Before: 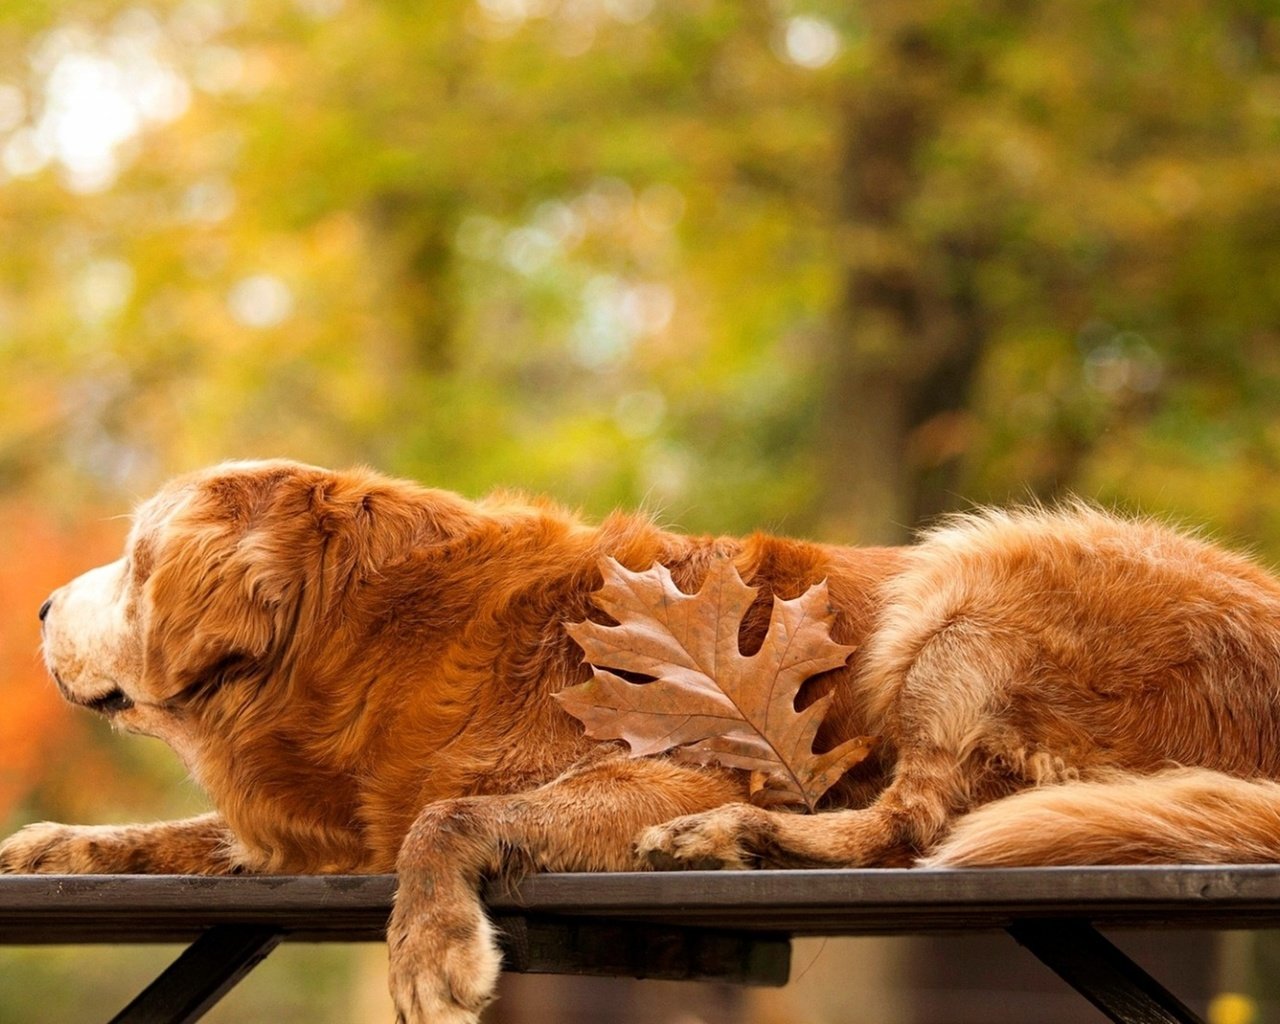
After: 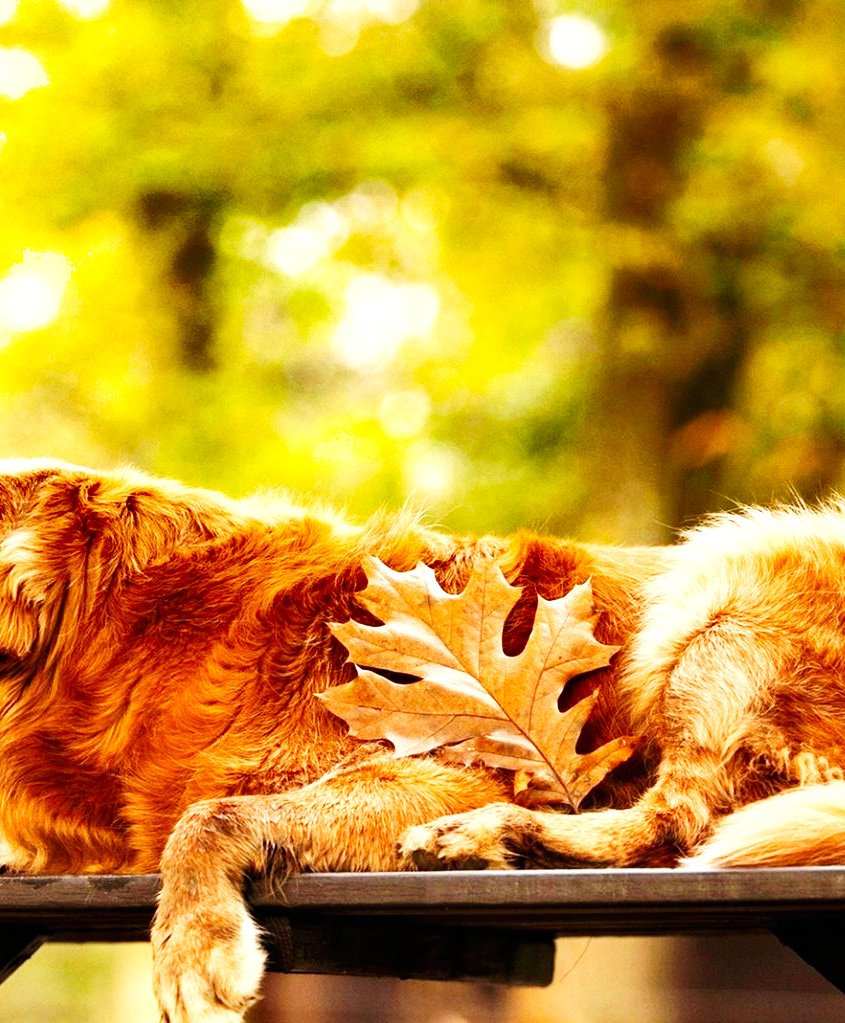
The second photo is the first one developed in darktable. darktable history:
shadows and highlights: radius 171.16, shadows 27, white point adjustment 3.13, highlights -67.95, soften with gaussian
base curve: curves: ch0 [(0, 0) (0.007, 0.004) (0.027, 0.03) (0.046, 0.07) (0.207, 0.54) (0.442, 0.872) (0.673, 0.972) (1, 1)], preserve colors none
crop and rotate: left 18.442%, right 15.508%
